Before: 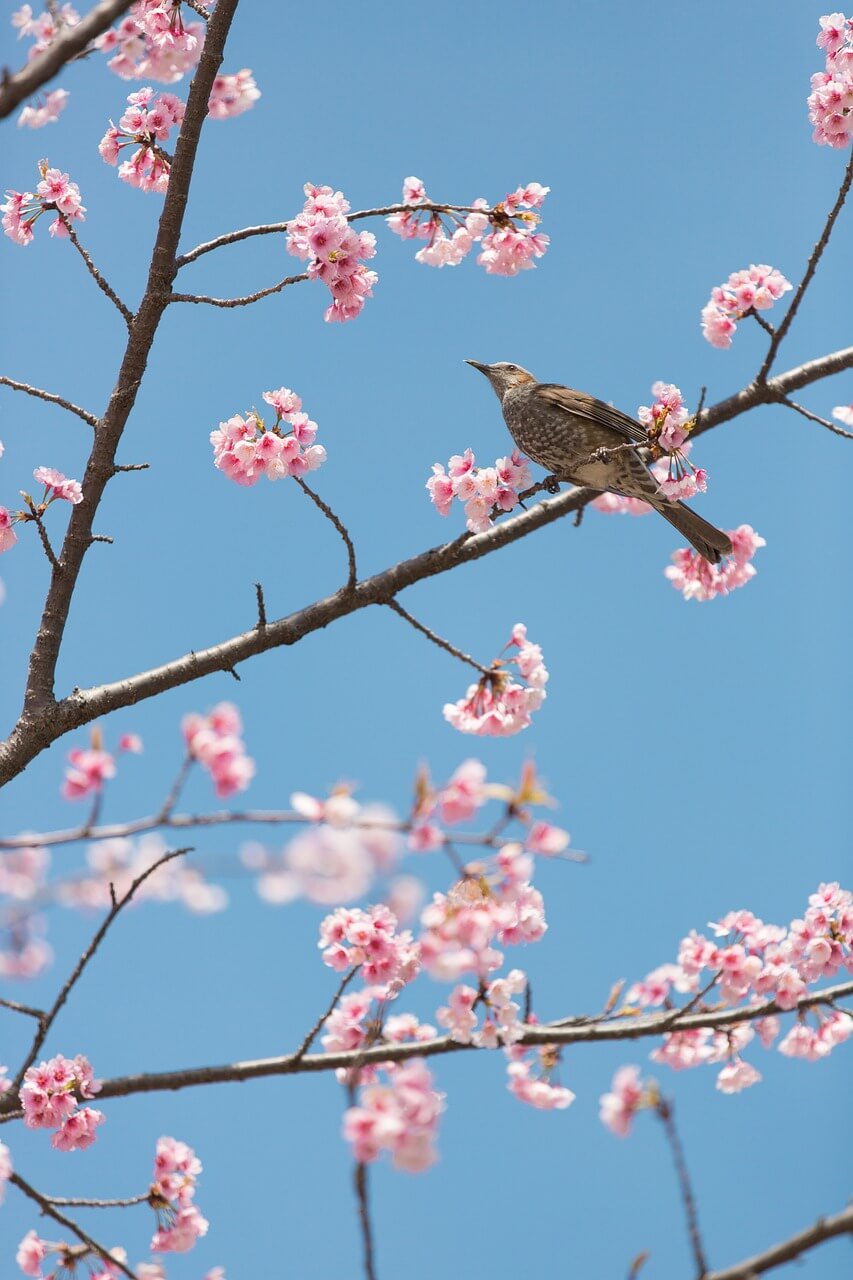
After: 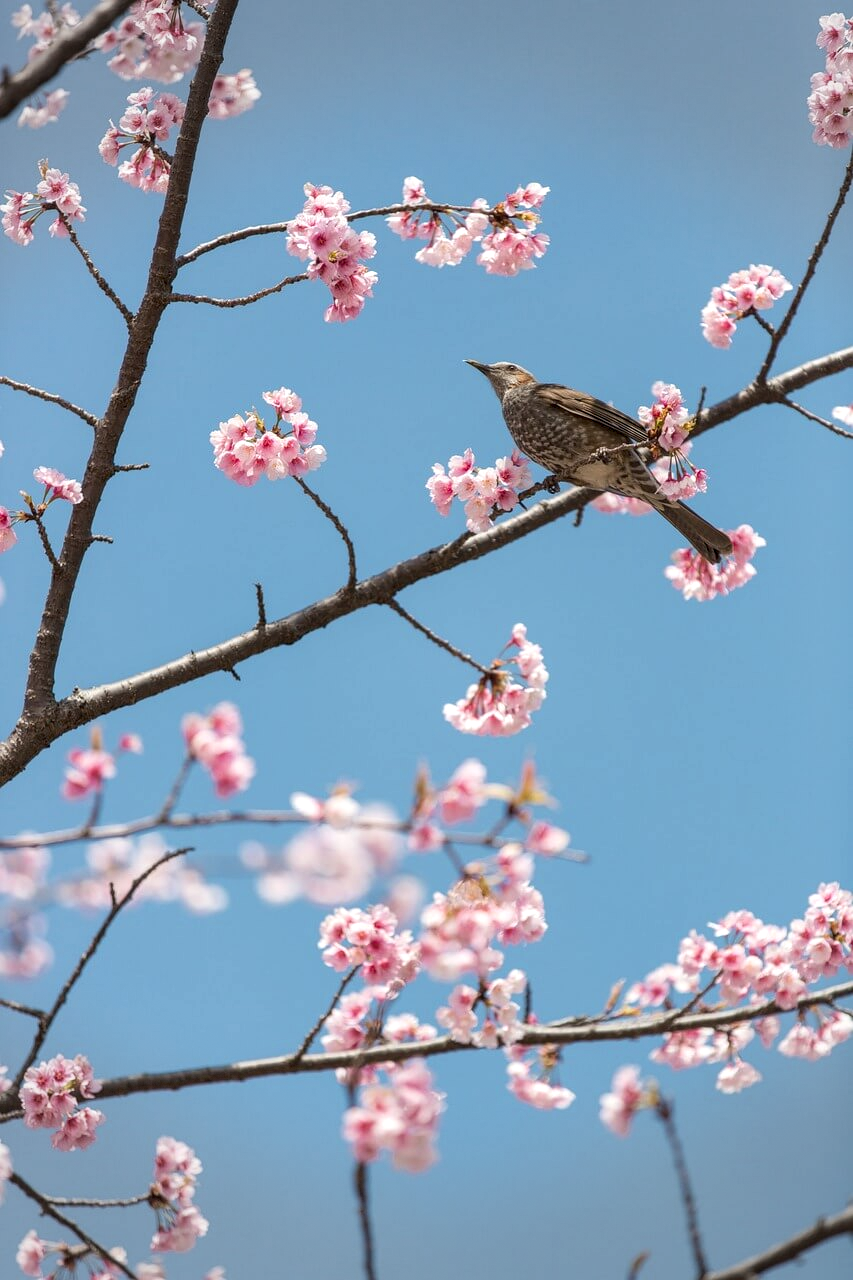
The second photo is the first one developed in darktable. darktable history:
local contrast: detail 130%
vignetting: fall-off start 91%, fall-off radius 39.39%, brightness -0.182, saturation -0.3, width/height ratio 1.219, shape 1.3, dithering 8-bit output, unbound false
